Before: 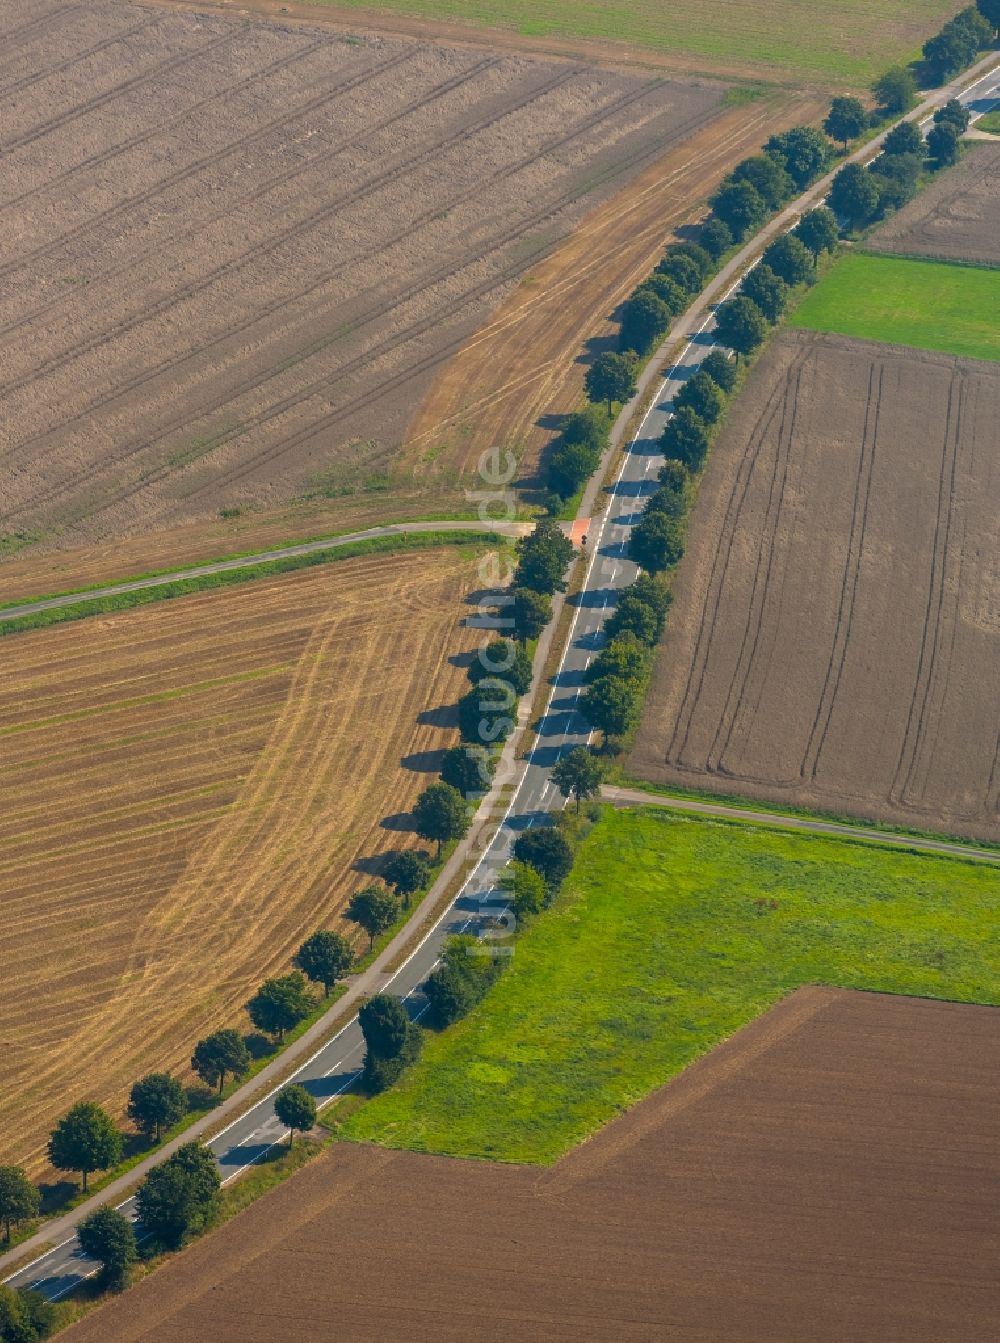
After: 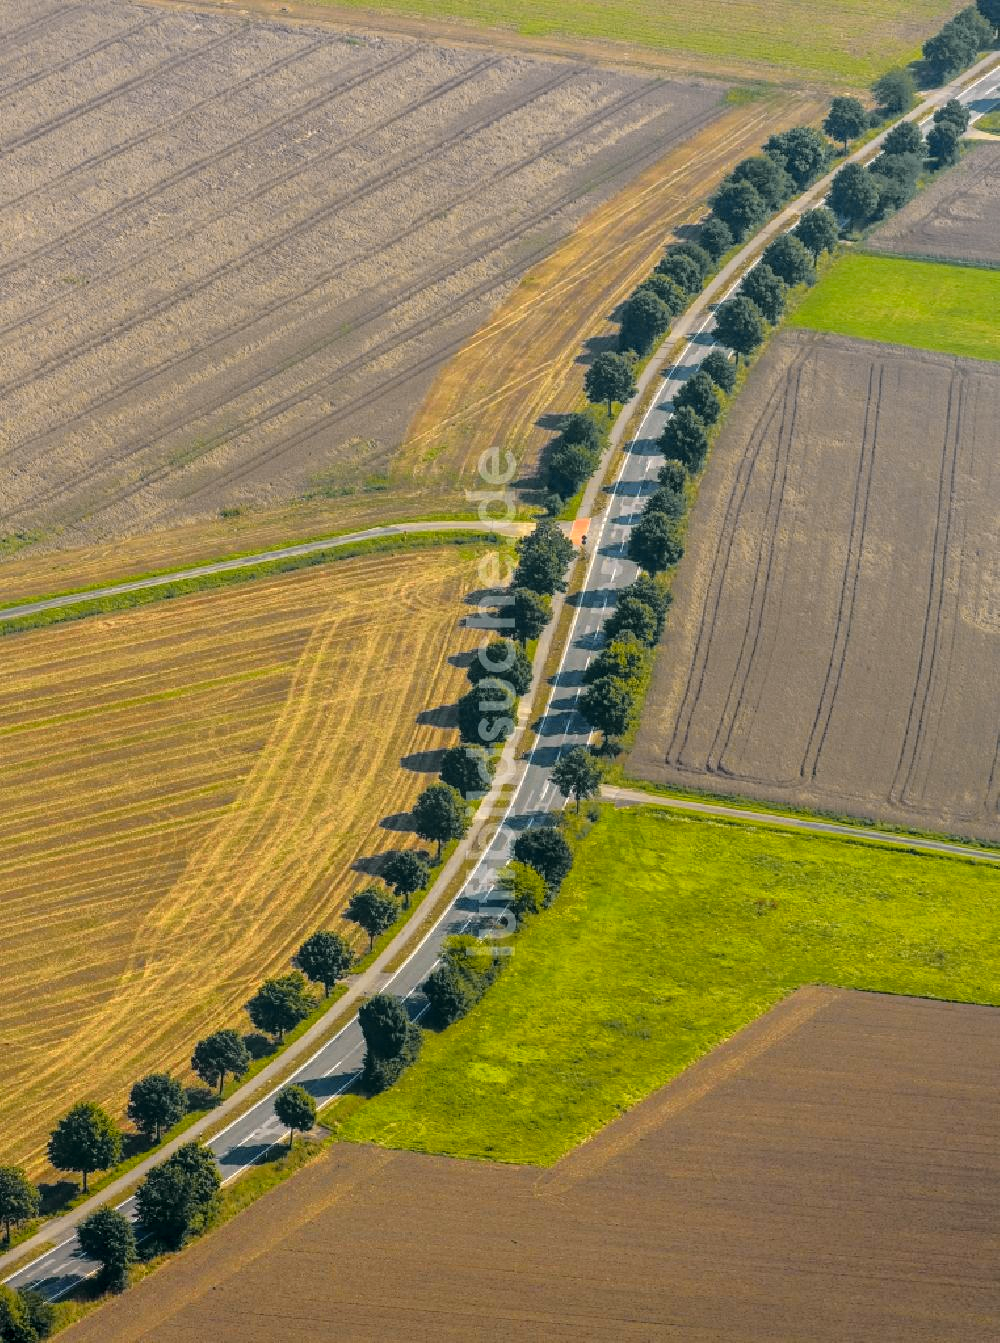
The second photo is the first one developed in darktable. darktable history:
local contrast: on, module defaults
tone curve: curves: ch0 [(0, 0) (0.168, 0.142) (0.359, 0.44) (0.469, 0.544) (0.634, 0.722) (0.858, 0.903) (1, 0.968)]; ch1 [(0, 0) (0.437, 0.453) (0.472, 0.47) (0.502, 0.502) (0.54, 0.534) (0.57, 0.592) (0.618, 0.66) (0.699, 0.749) (0.859, 0.919) (1, 1)]; ch2 [(0, 0) (0.33, 0.301) (0.421, 0.443) (0.476, 0.498) (0.505, 0.503) (0.547, 0.557) (0.586, 0.634) (0.608, 0.676) (1, 1)], color space Lab, independent channels, preserve colors none
